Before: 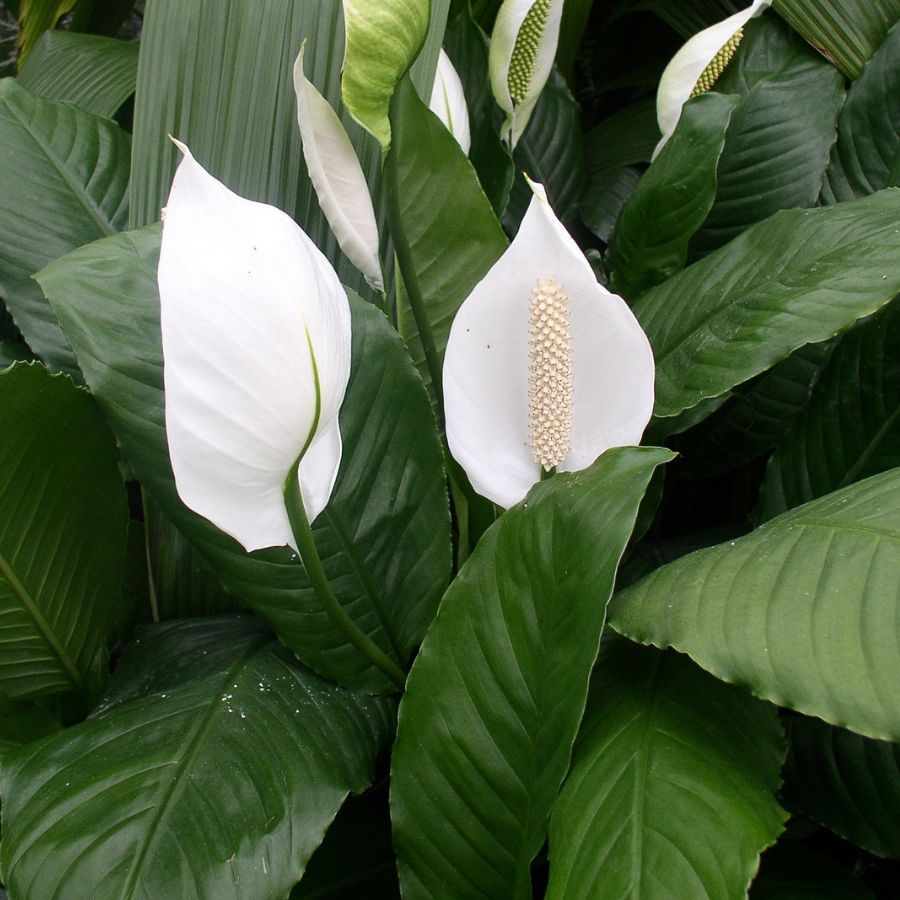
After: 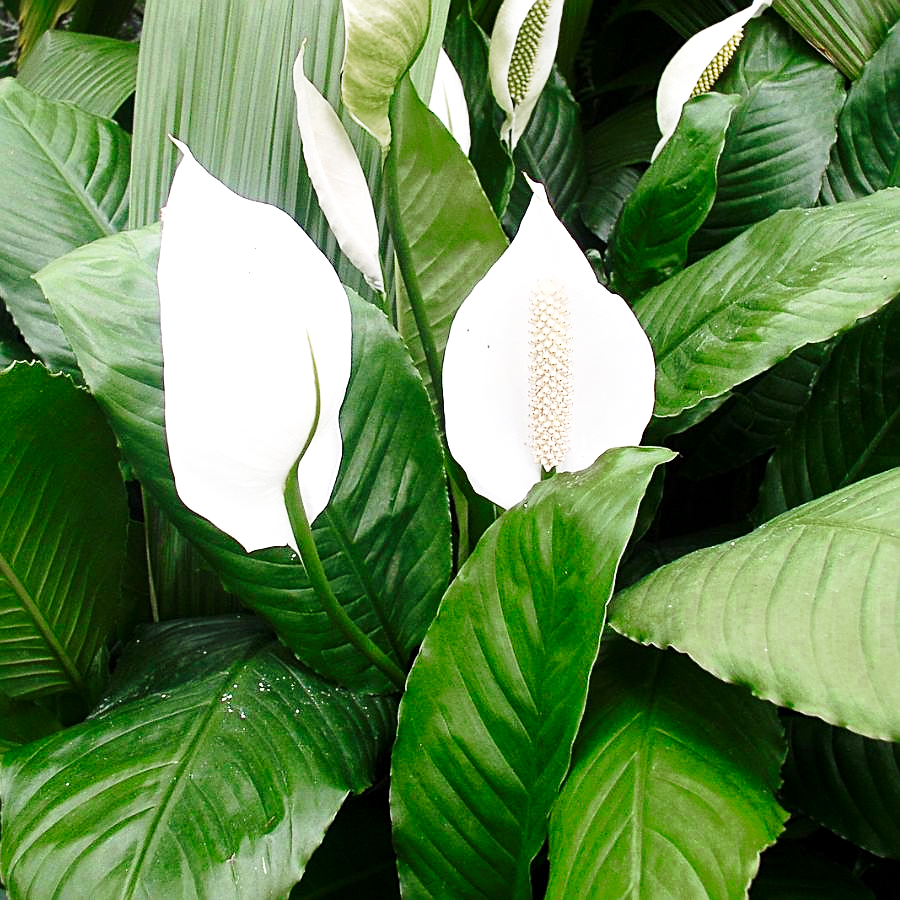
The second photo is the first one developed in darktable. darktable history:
exposure: black level correction 0.001, exposure 0.5 EV, compensate exposure bias true, compensate highlight preservation false
base curve: curves: ch0 [(0, 0) (0.028, 0.03) (0.121, 0.232) (0.46, 0.748) (0.859, 0.968) (1, 1)], preserve colors none
sharpen: on, module defaults
color zones: curves: ch0 [(0.11, 0.396) (0.195, 0.36) (0.25, 0.5) (0.303, 0.412) (0.357, 0.544) (0.75, 0.5) (0.967, 0.328)]; ch1 [(0, 0.468) (0.112, 0.512) (0.202, 0.6) (0.25, 0.5) (0.307, 0.352) (0.357, 0.544) (0.75, 0.5) (0.963, 0.524)]
